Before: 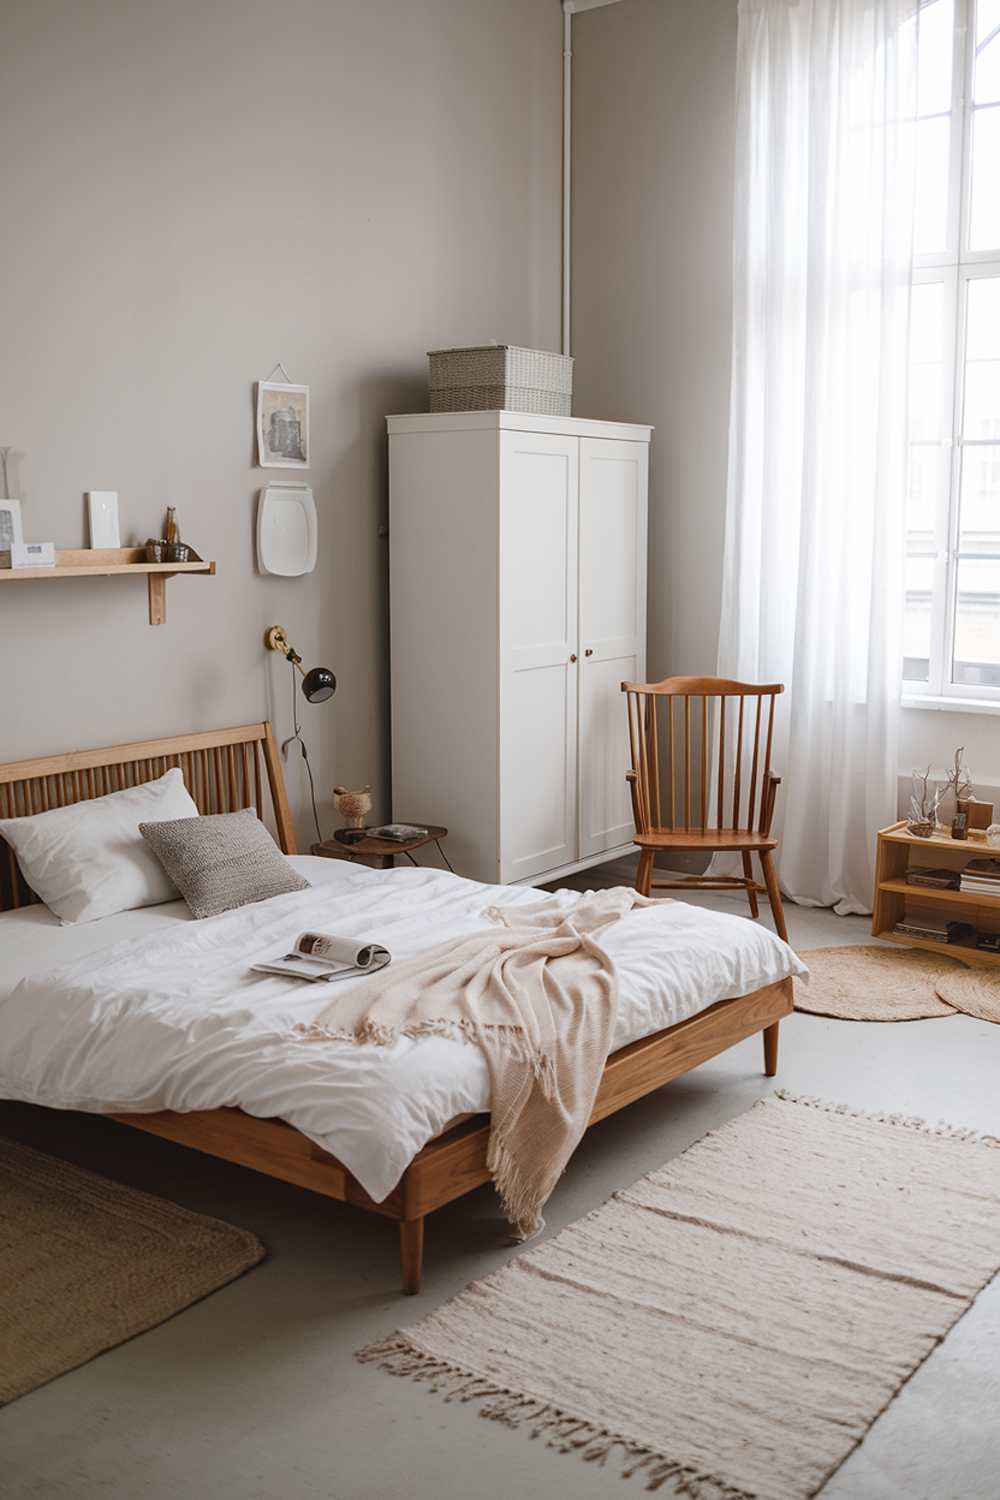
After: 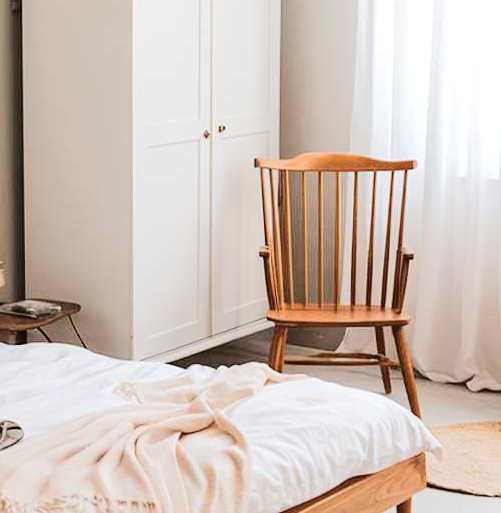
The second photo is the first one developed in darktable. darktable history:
tone equalizer: -7 EV 0.158 EV, -6 EV 0.577 EV, -5 EV 1.11 EV, -4 EV 1.31 EV, -3 EV 1.14 EV, -2 EV 0.6 EV, -1 EV 0.166 EV, edges refinement/feathering 500, mask exposure compensation -1.57 EV, preserve details no
crop: left 36.703%, top 34.934%, right 13.167%, bottom 30.823%
